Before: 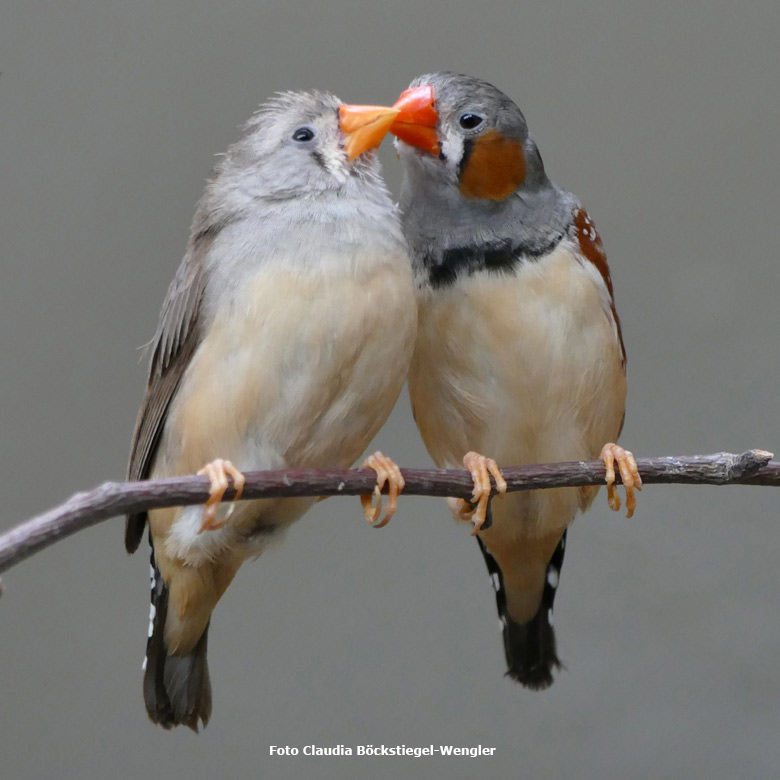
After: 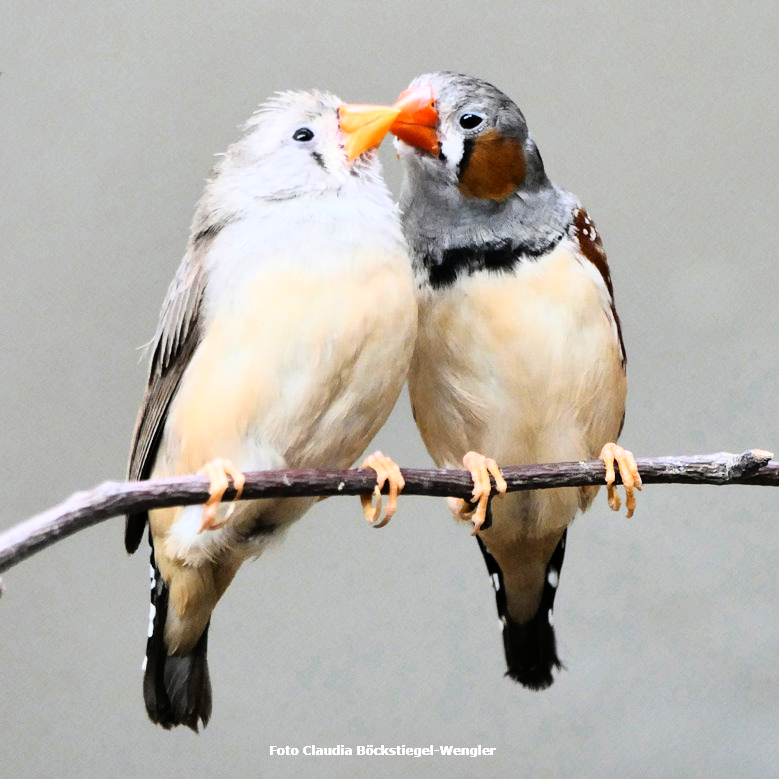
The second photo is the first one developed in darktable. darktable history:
crop and rotate: left 0.126%
rgb curve: curves: ch0 [(0, 0) (0.21, 0.15) (0.24, 0.21) (0.5, 0.75) (0.75, 0.96) (0.89, 0.99) (1, 1)]; ch1 [(0, 0.02) (0.21, 0.13) (0.25, 0.2) (0.5, 0.67) (0.75, 0.9) (0.89, 0.97) (1, 1)]; ch2 [(0, 0.02) (0.21, 0.13) (0.25, 0.2) (0.5, 0.67) (0.75, 0.9) (0.89, 0.97) (1, 1)], compensate middle gray true
